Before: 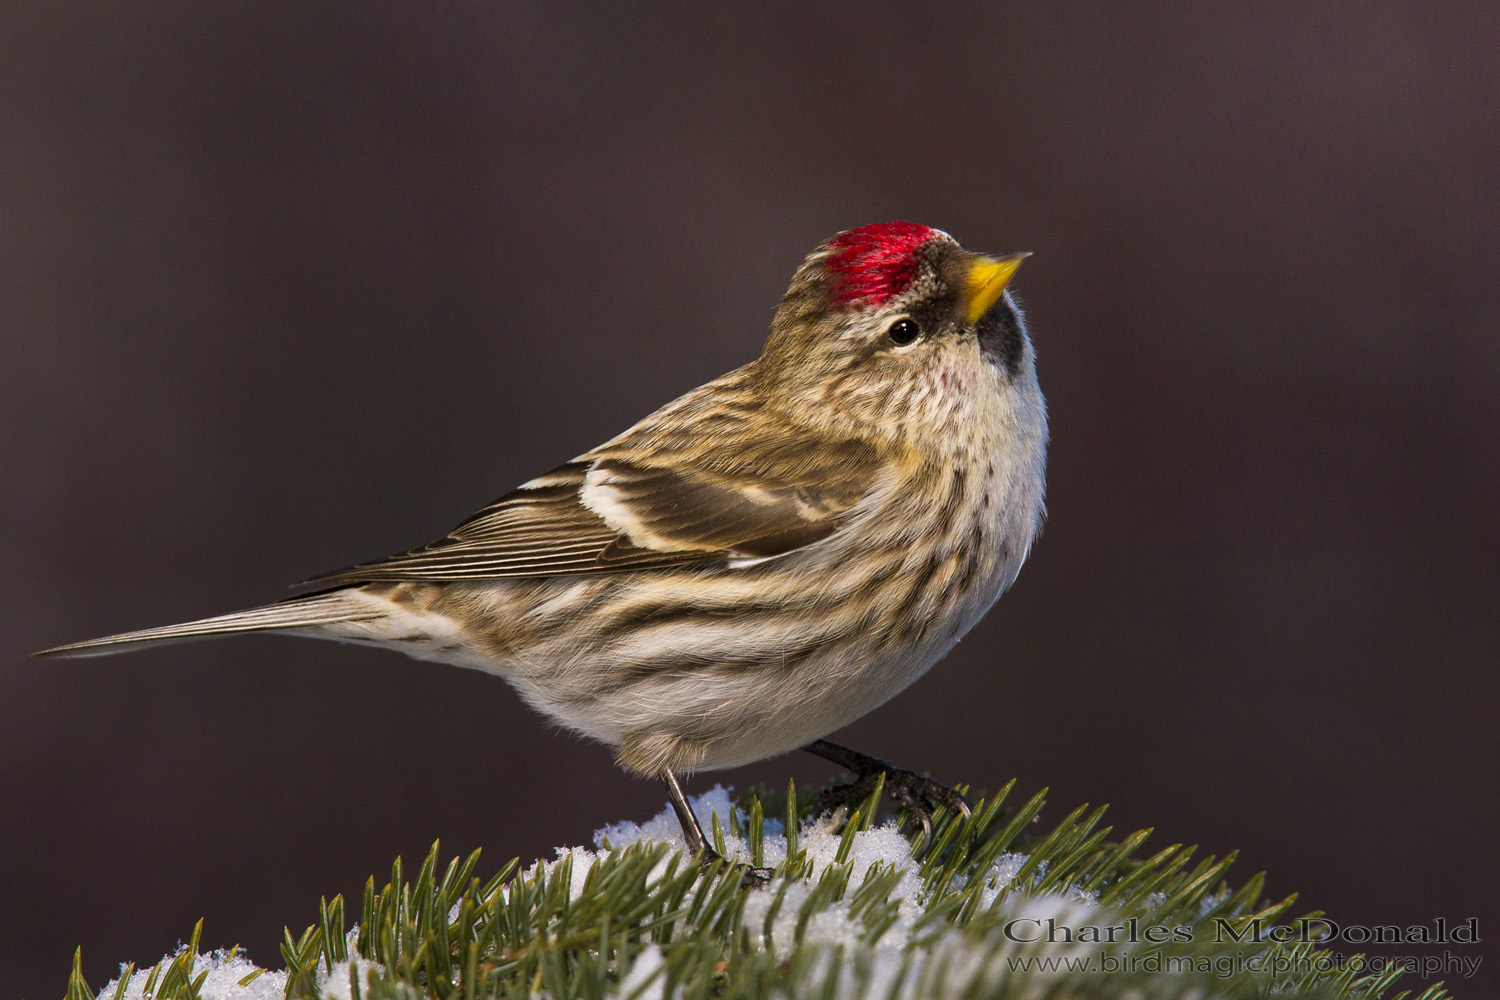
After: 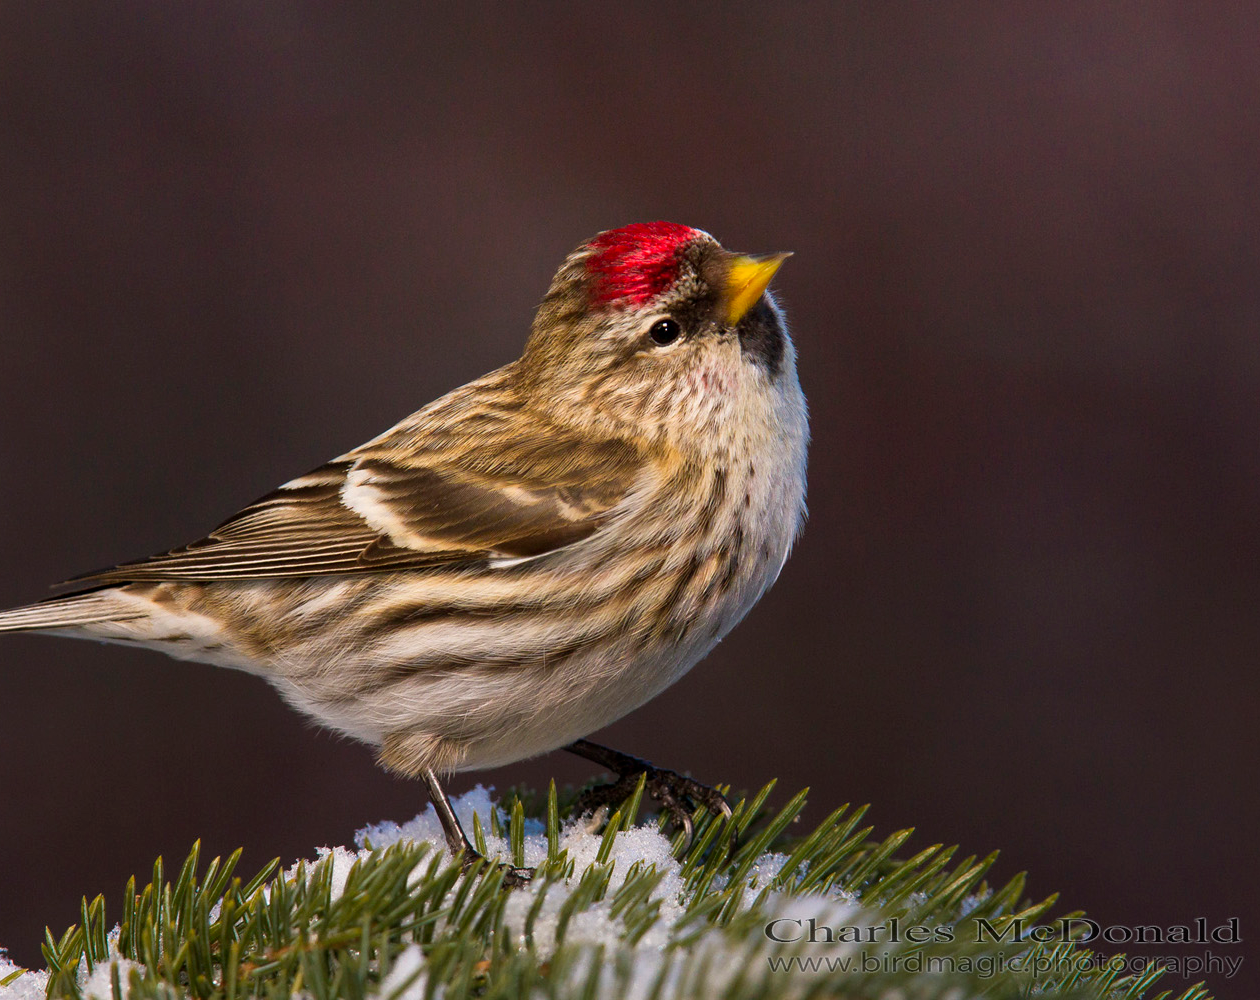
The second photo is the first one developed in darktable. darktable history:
crop: left 15.949%
